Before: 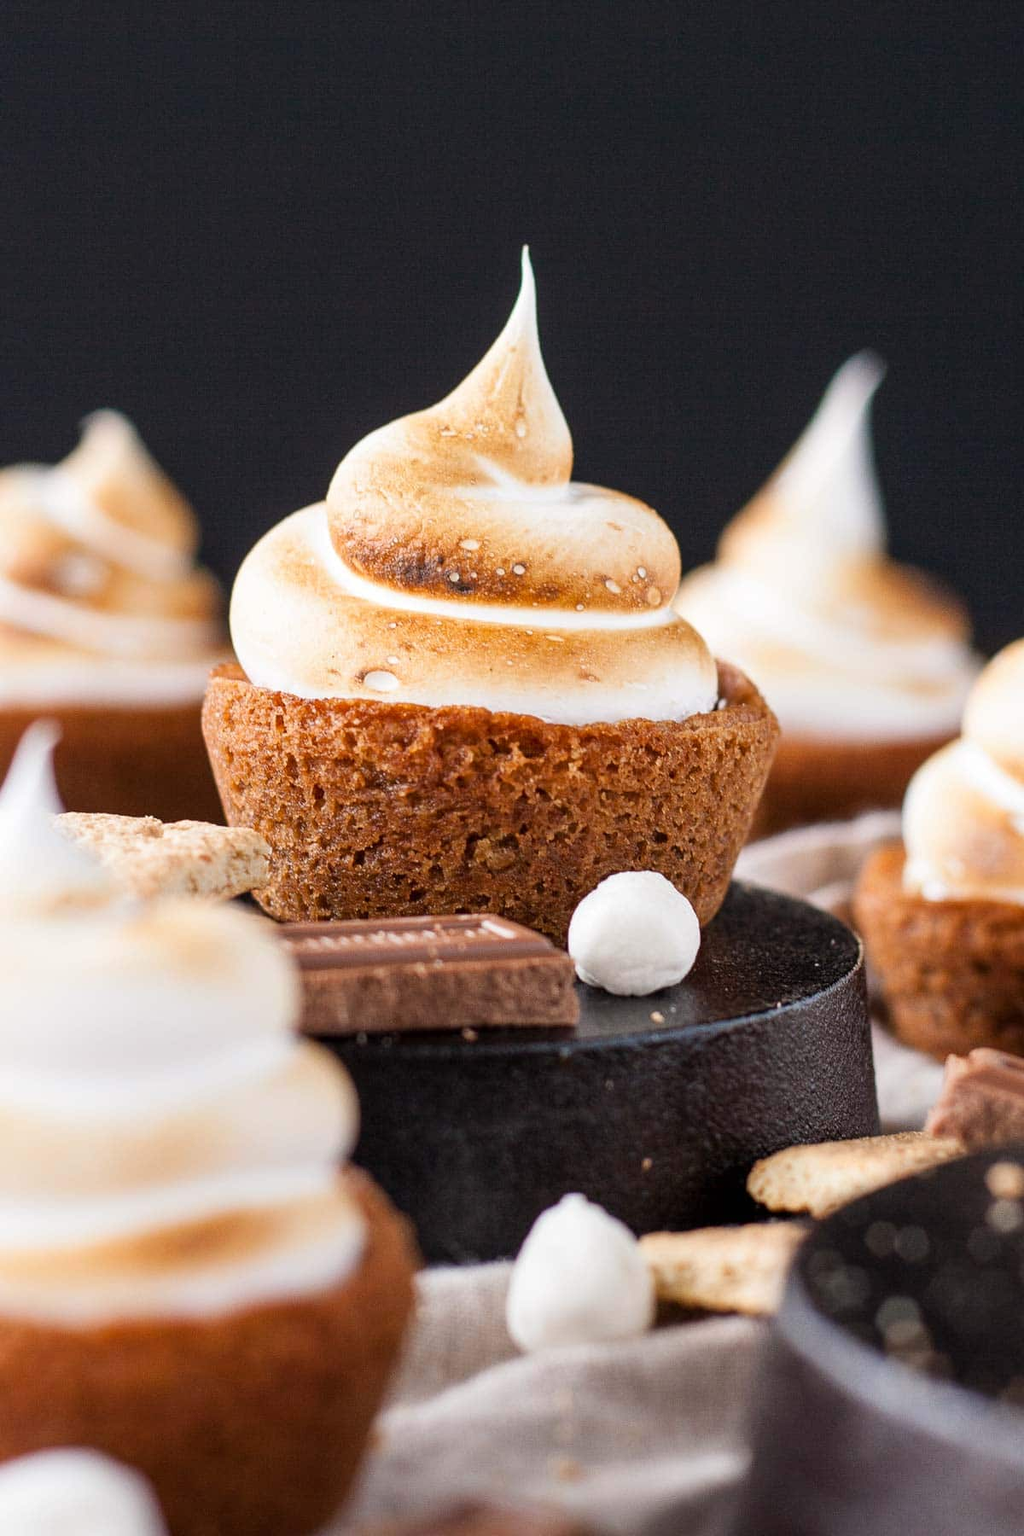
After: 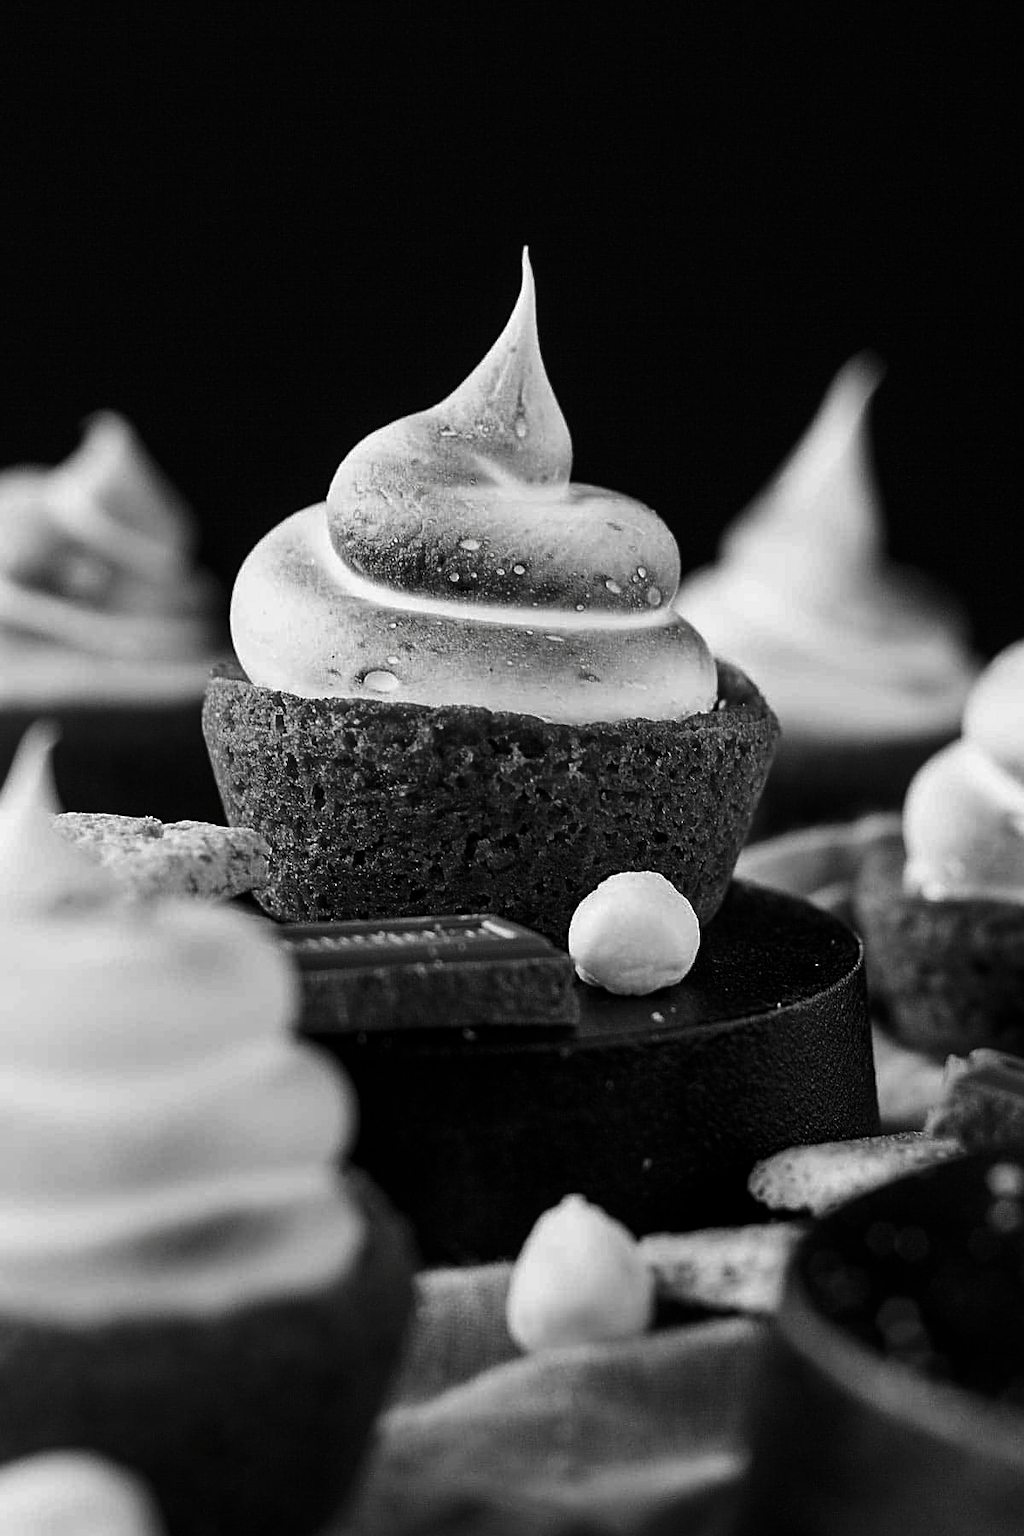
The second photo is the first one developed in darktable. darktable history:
contrast brightness saturation: contrast -0.032, brightness -0.595, saturation -0.995
sharpen: on, module defaults
